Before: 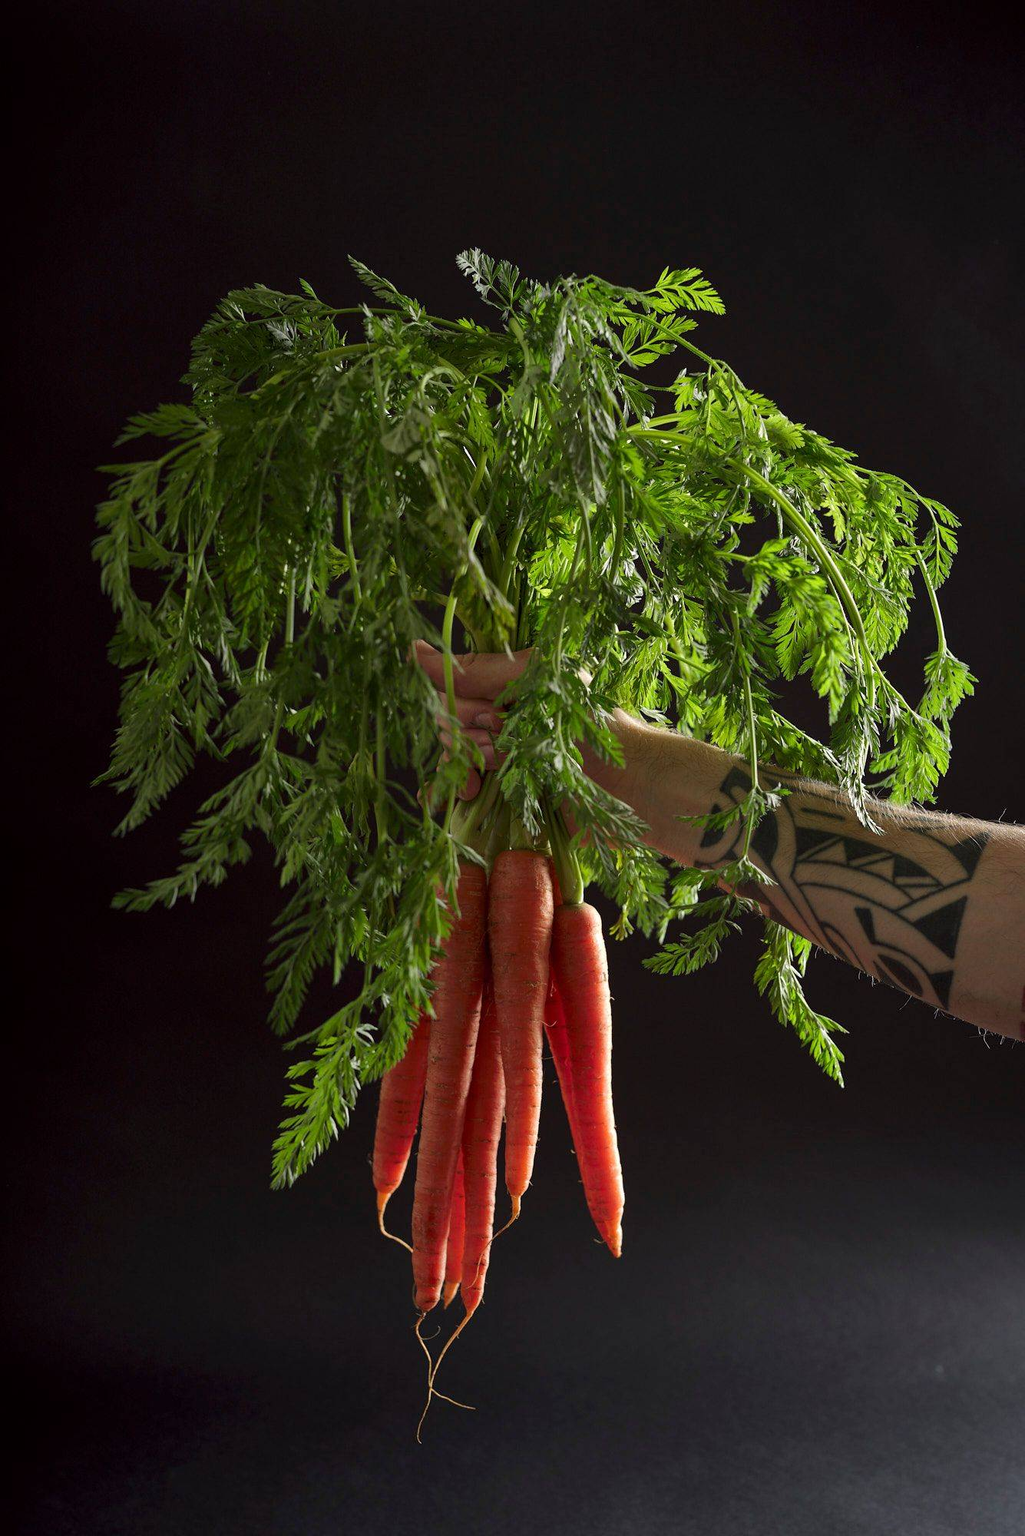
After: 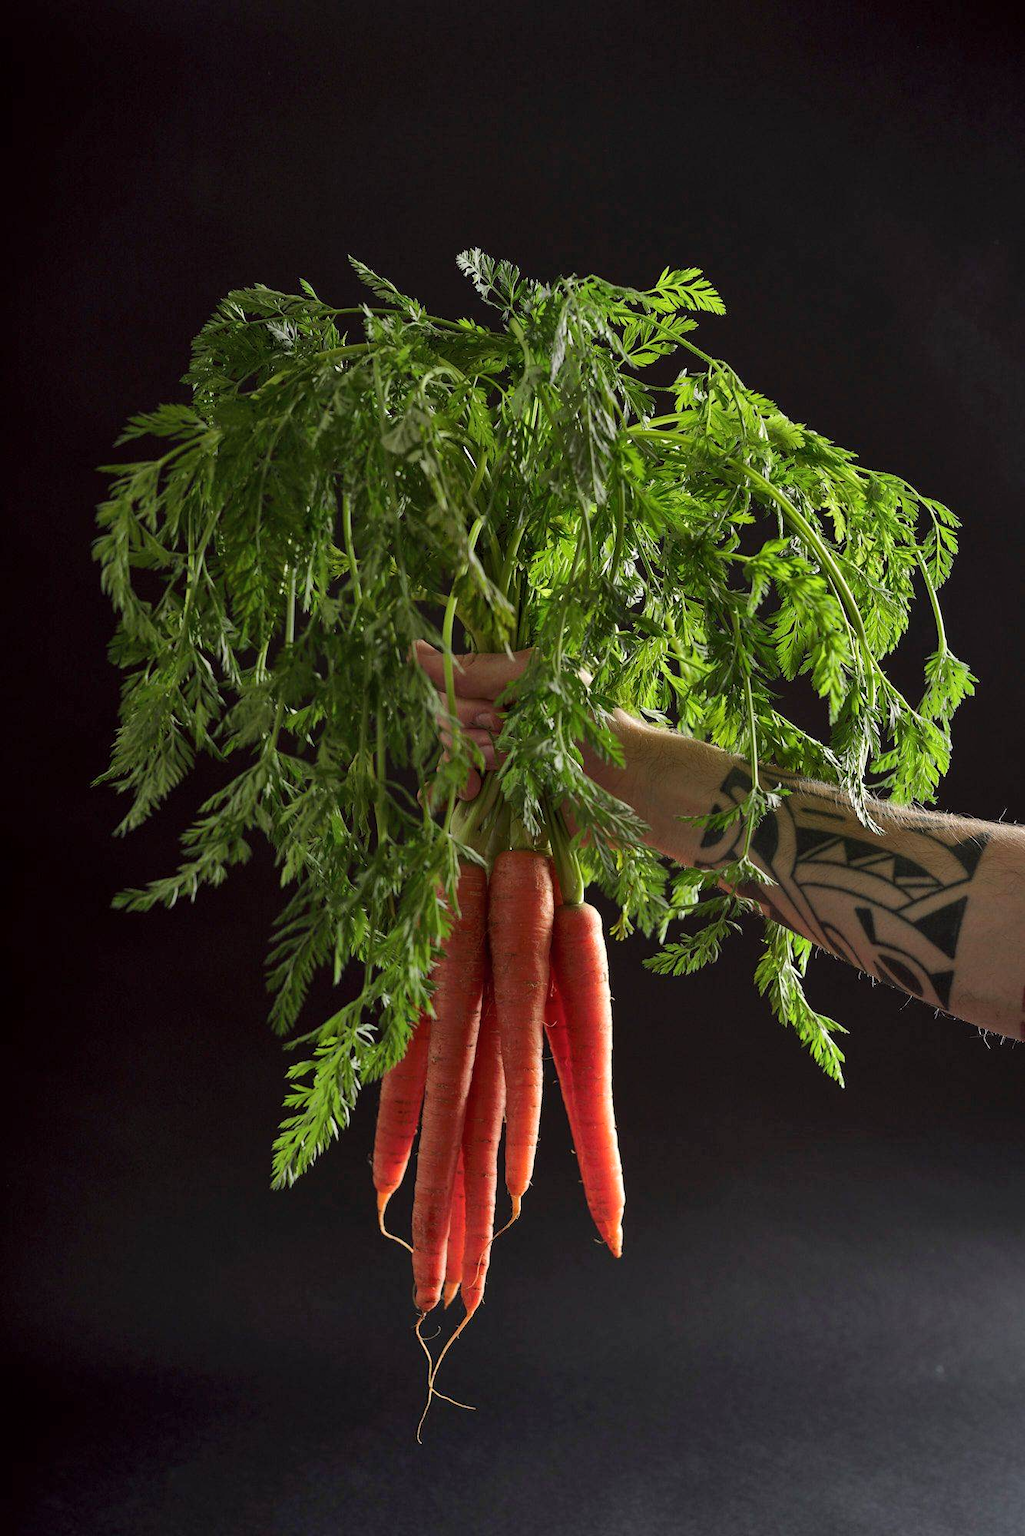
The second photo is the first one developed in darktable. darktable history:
shadows and highlights: shadows 36.63, highlights -27.94, soften with gaussian
